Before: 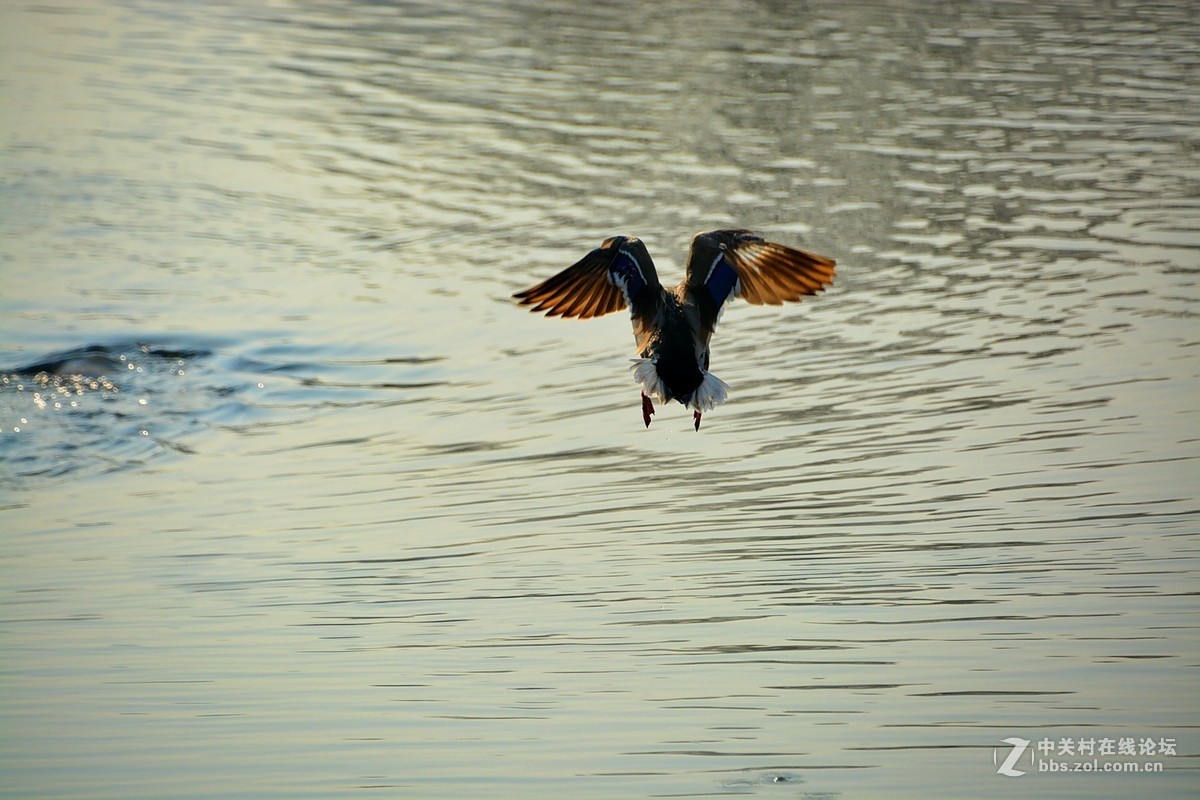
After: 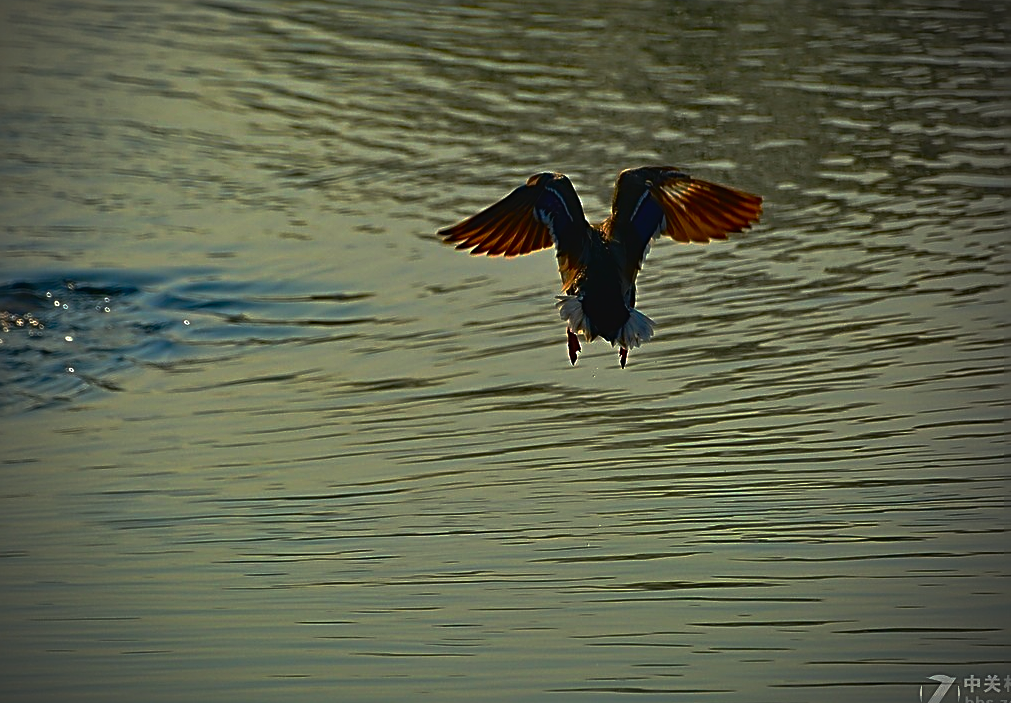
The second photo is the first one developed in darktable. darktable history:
vignetting: unbound false
exposure: black level correction -0.022, exposure -0.031 EV, compensate highlight preservation false
color balance rgb: perceptual saturation grading › global saturation 38.696%, perceptual saturation grading › highlights -25.638%, perceptual saturation grading › mid-tones 34.304%, perceptual saturation grading › shadows 34.535%, global vibrance 20%
crop: left 6.182%, top 7.983%, right 9.531%, bottom 4.088%
contrast brightness saturation: contrast 0.134, brightness -0.22, saturation 0.14
sharpen: radius 2.687, amount 0.668
base curve: curves: ch0 [(0, 0) (0.826, 0.587) (1, 1)], preserve colors none
